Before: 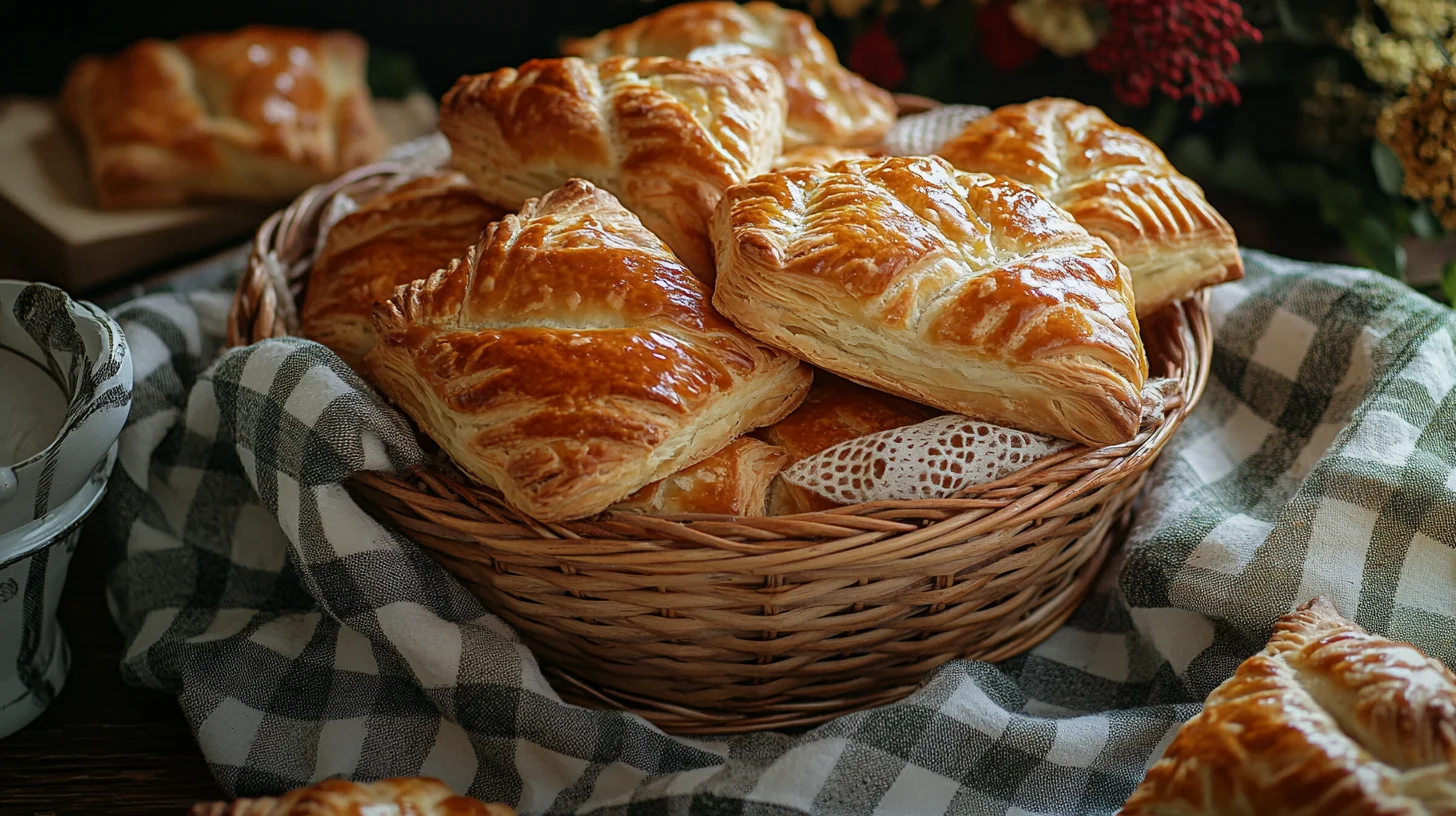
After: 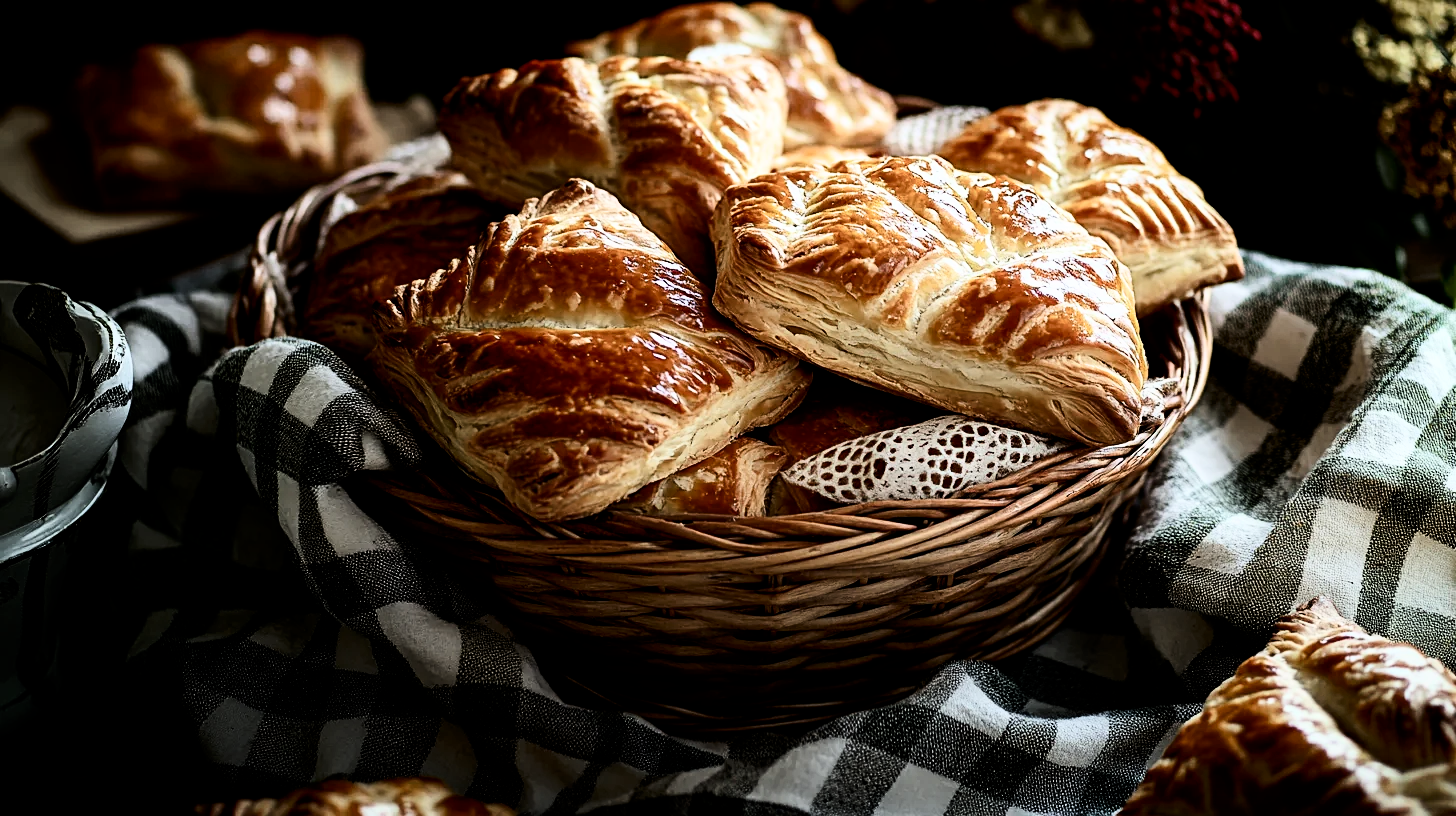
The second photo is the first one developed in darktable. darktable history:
contrast brightness saturation: contrast 0.274
filmic rgb: black relative exposure -3.8 EV, white relative exposure 2.39 EV, dynamic range scaling -49.8%, hardness 3.45, latitude 30.37%, contrast 1.811
